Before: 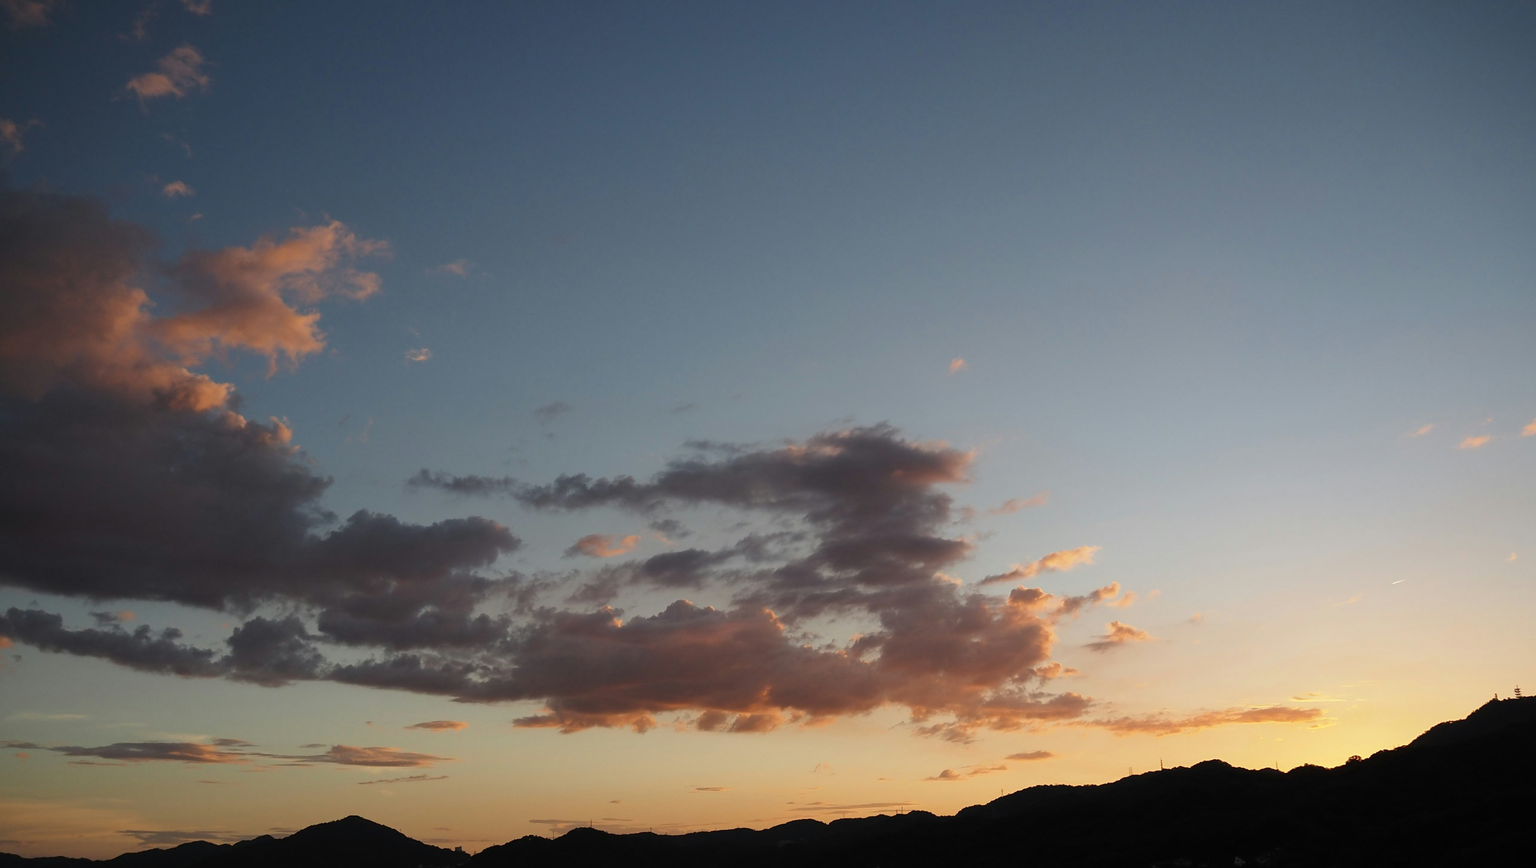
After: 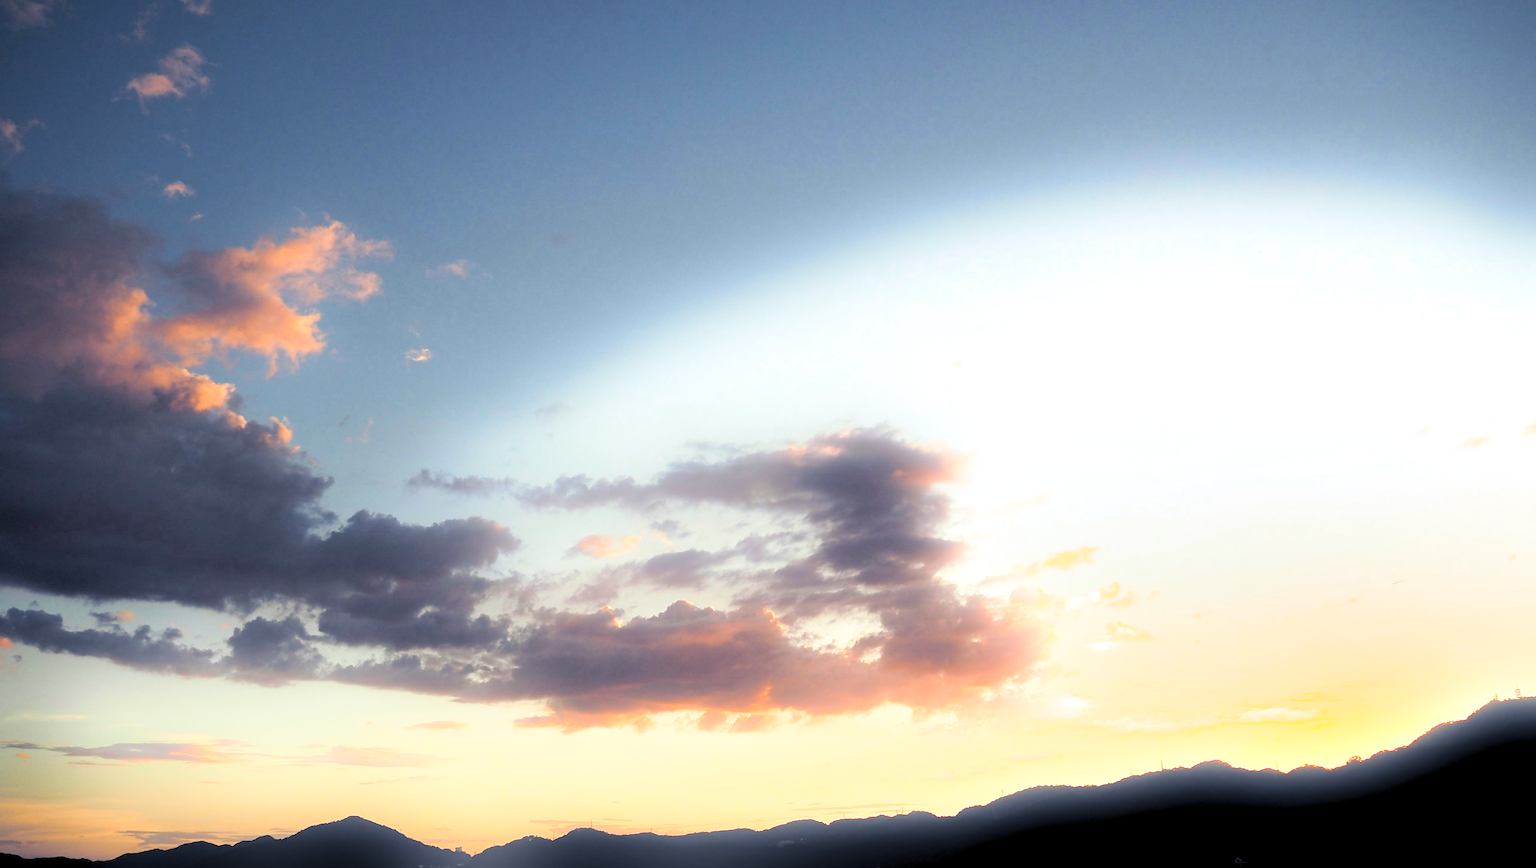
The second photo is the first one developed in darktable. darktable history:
split-toning: shadows › hue 230.4°
shadows and highlights: shadows 25, highlights -25
exposure: black level correction 0.009, exposure 1.425 EV, compensate highlight preservation false
sharpen: radius 1.559, amount 0.373, threshold 1.271
bloom: threshold 82.5%, strength 16.25%
